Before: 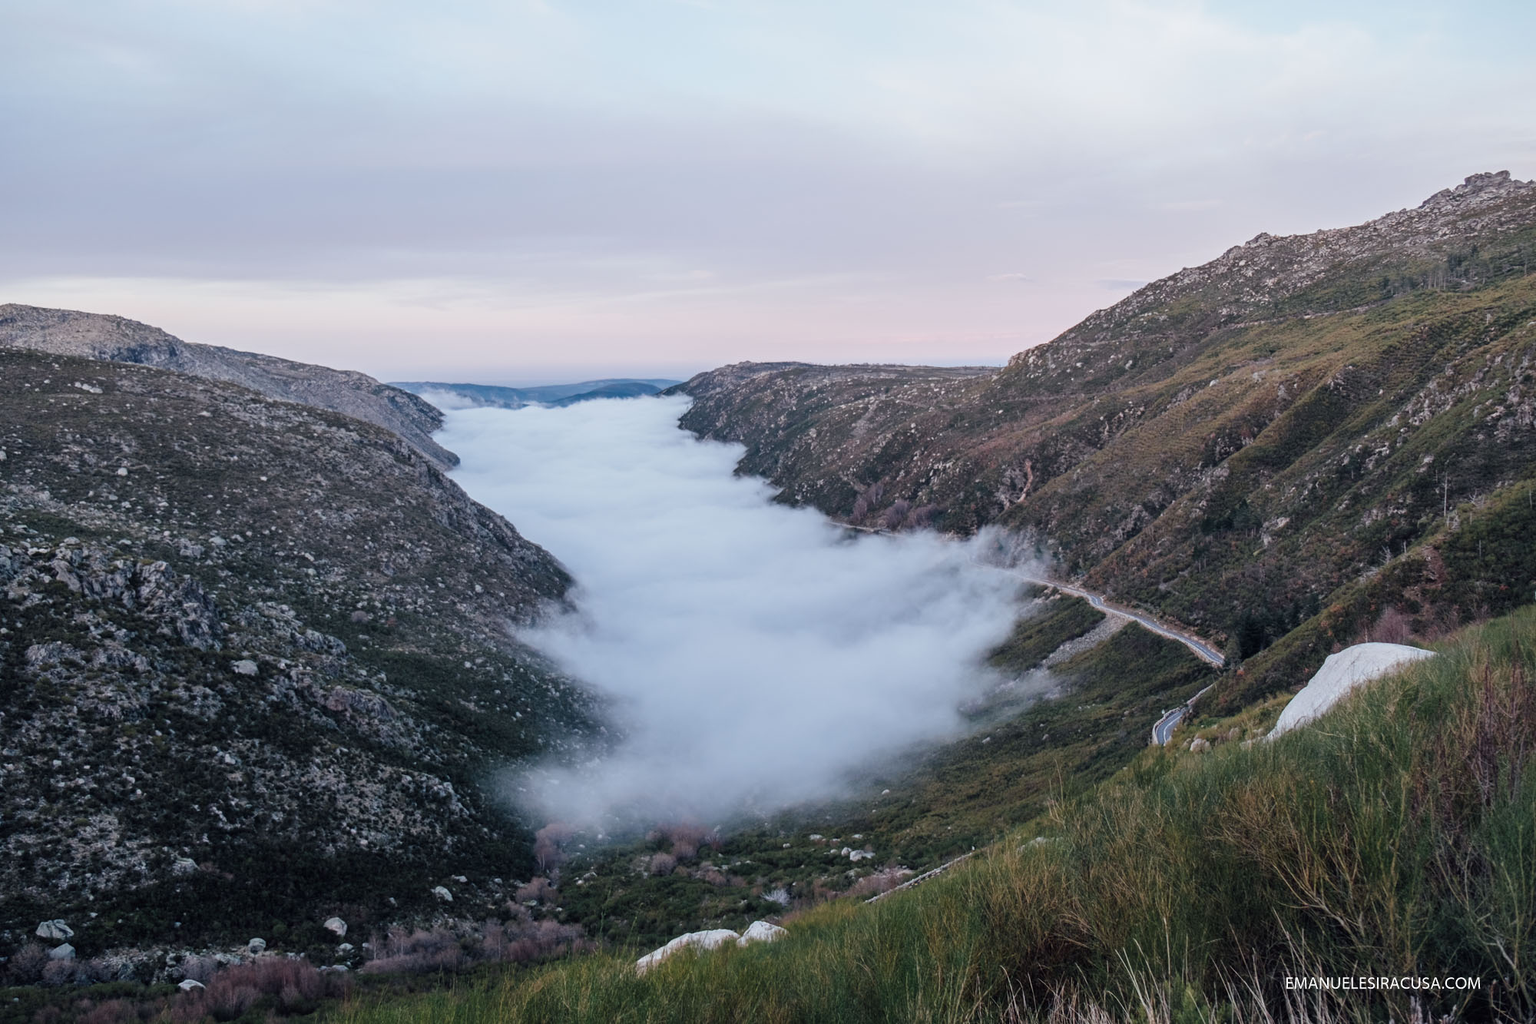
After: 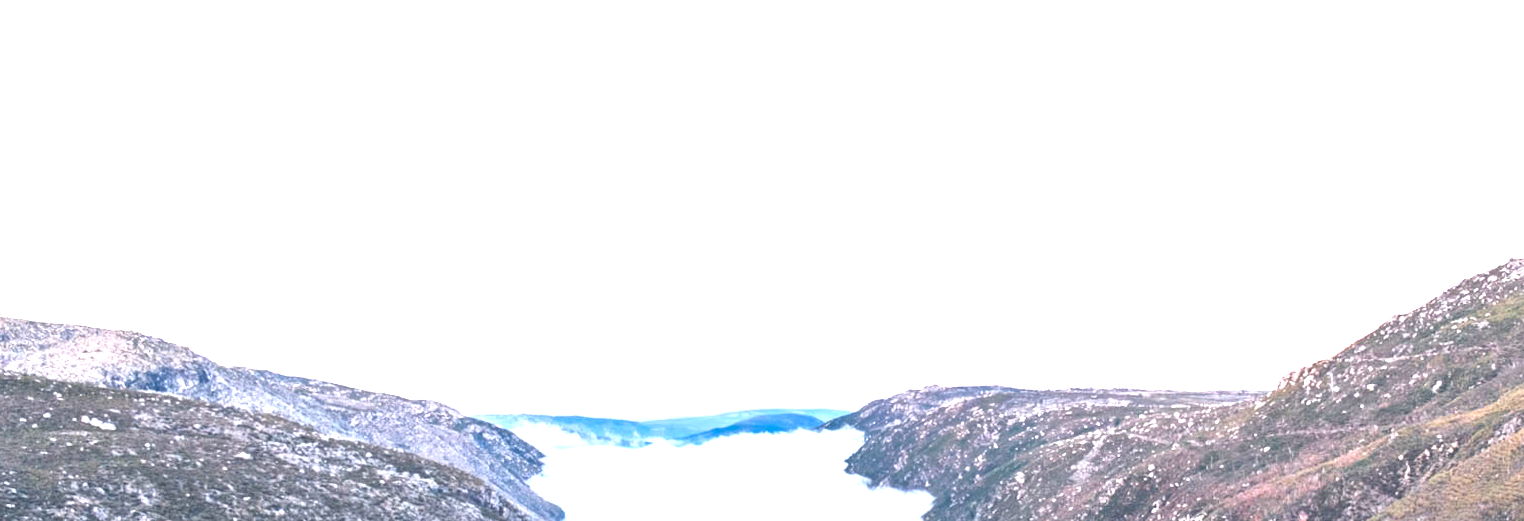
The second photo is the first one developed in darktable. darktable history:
exposure: black level correction 0, exposure 1.45 EV, compensate exposure bias true, compensate highlight preservation false
contrast brightness saturation: contrast -0.28
local contrast: mode bilateral grid, contrast 100, coarseness 100, detail 165%, midtone range 0.2
crop: left 0.579%, top 7.627%, right 23.167%, bottom 54.275%
rotate and perspective: lens shift (horizontal) -0.055, automatic cropping off
